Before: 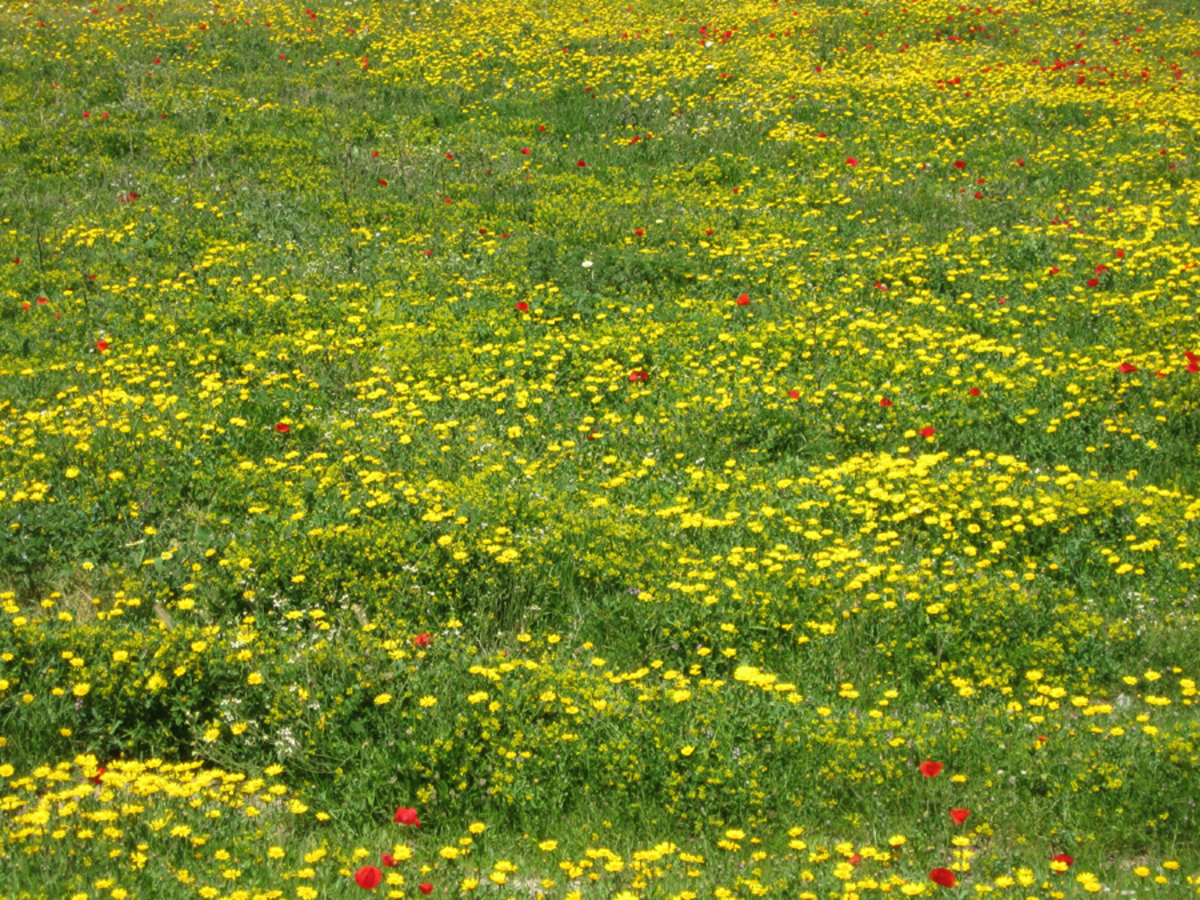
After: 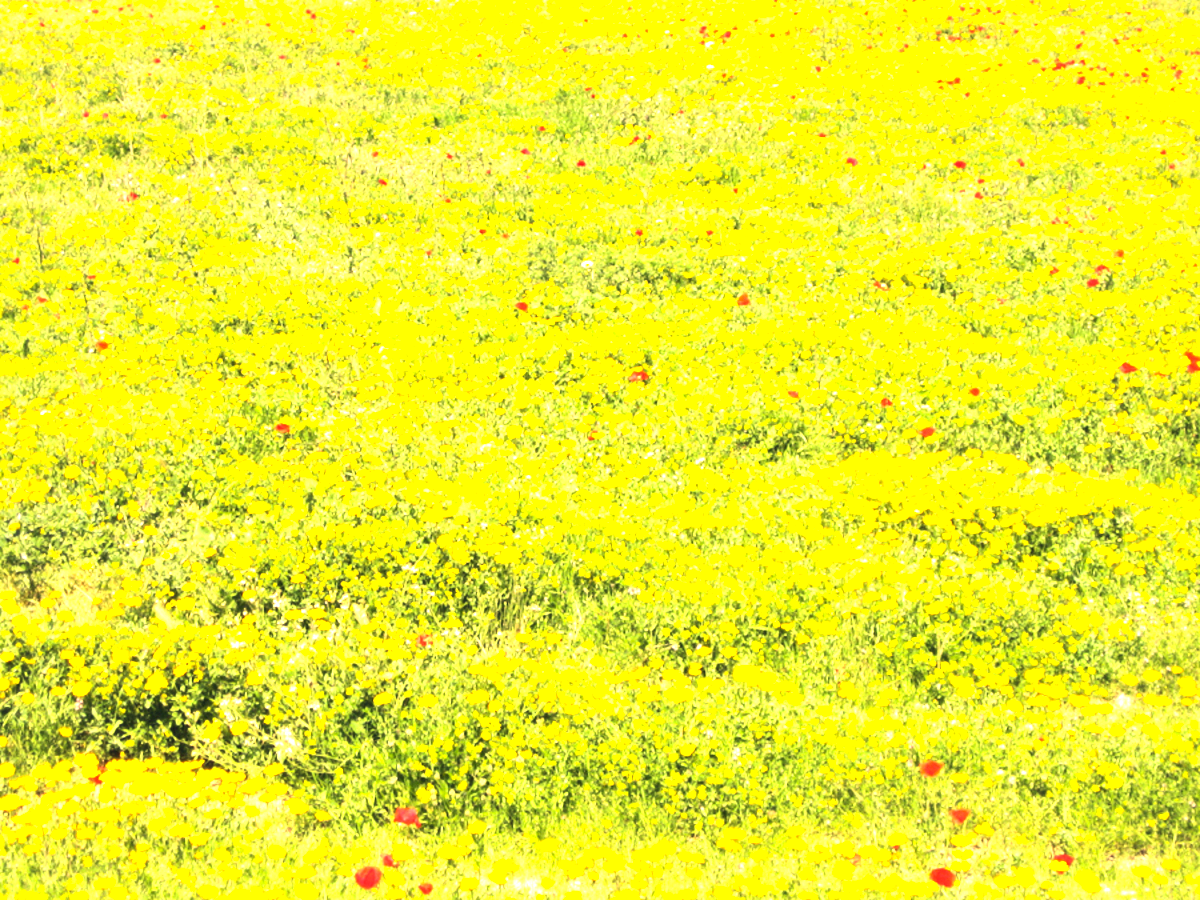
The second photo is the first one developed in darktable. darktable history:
color correction: highlights a* 20.11, highlights b* 28.12, shadows a* 3.44, shadows b* -17.45, saturation 0.748
contrast brightness saturation: contrast 0.188, brightness -0.103, saturation 0.21
exposure: black level correction 0, exposure 2.399 EV, compensate highlight preservation false
